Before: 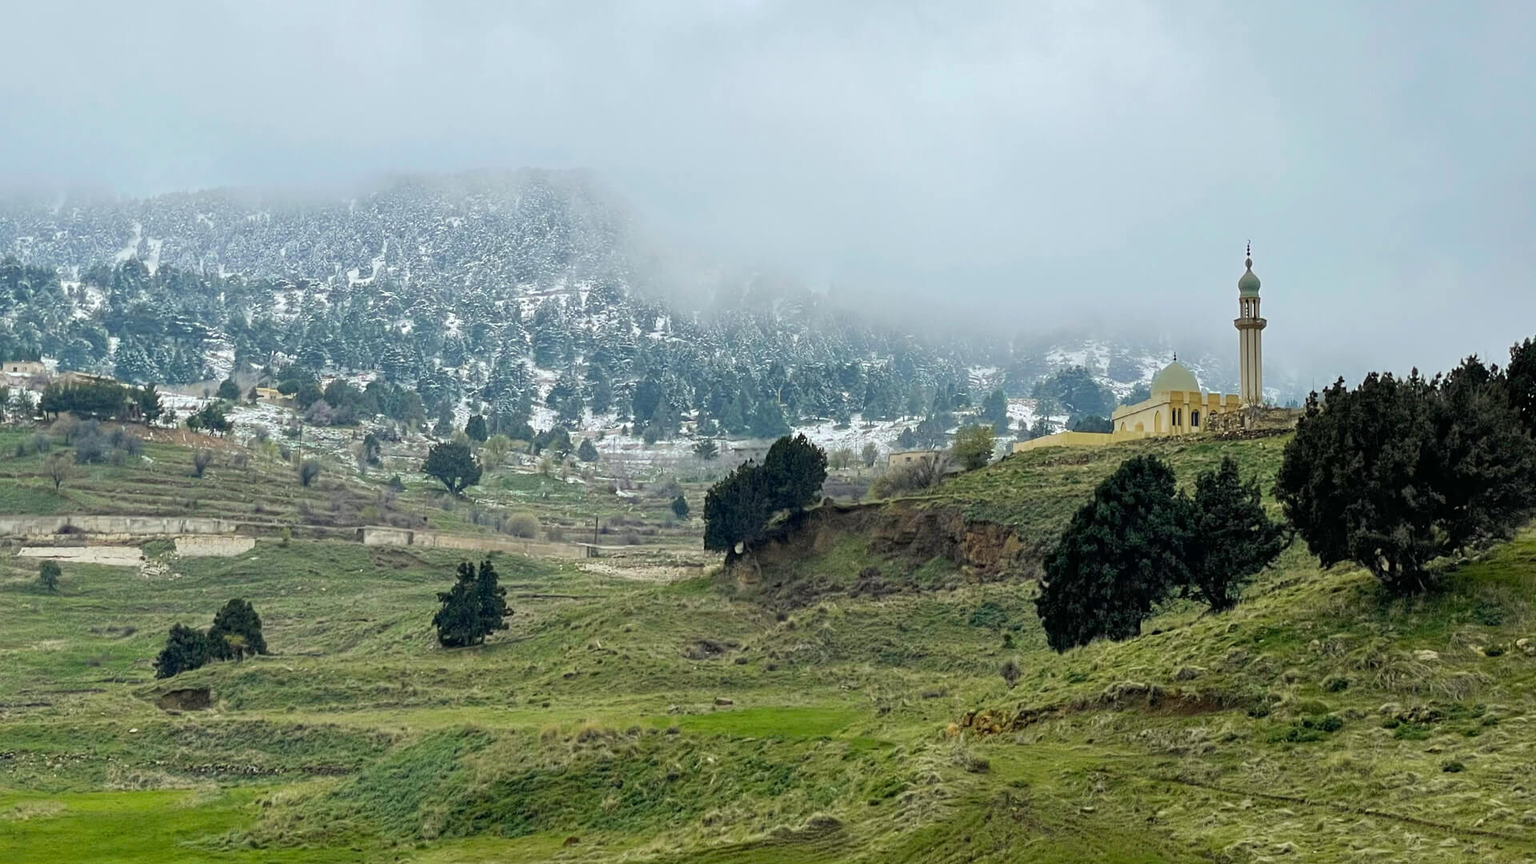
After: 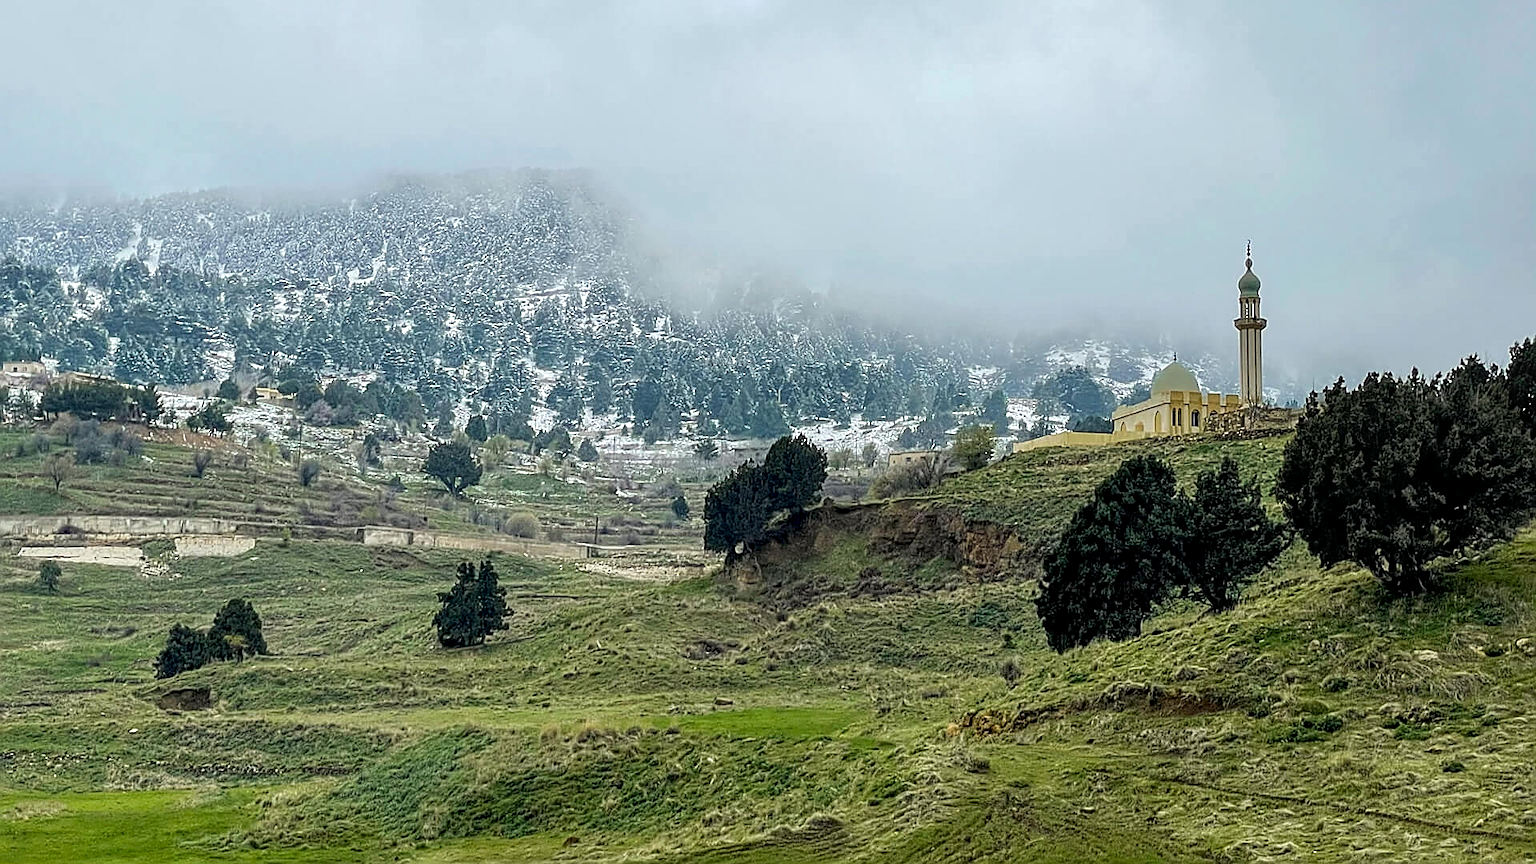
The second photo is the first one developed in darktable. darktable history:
local contrast: detail 130%
sharpen: radius 1.396, amount 1.242, threshold 0.626
